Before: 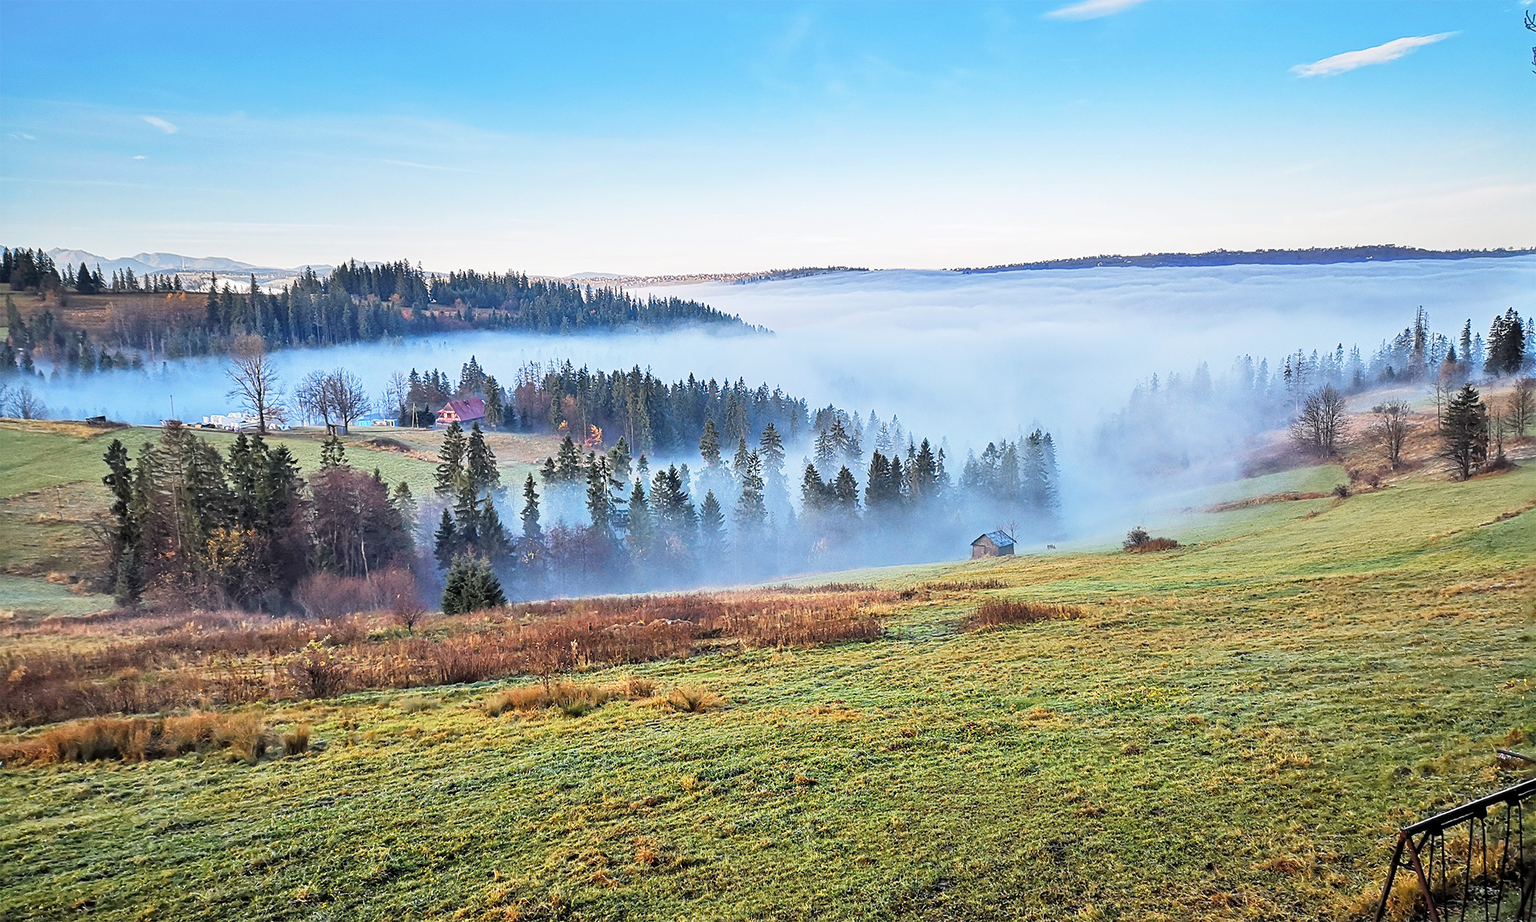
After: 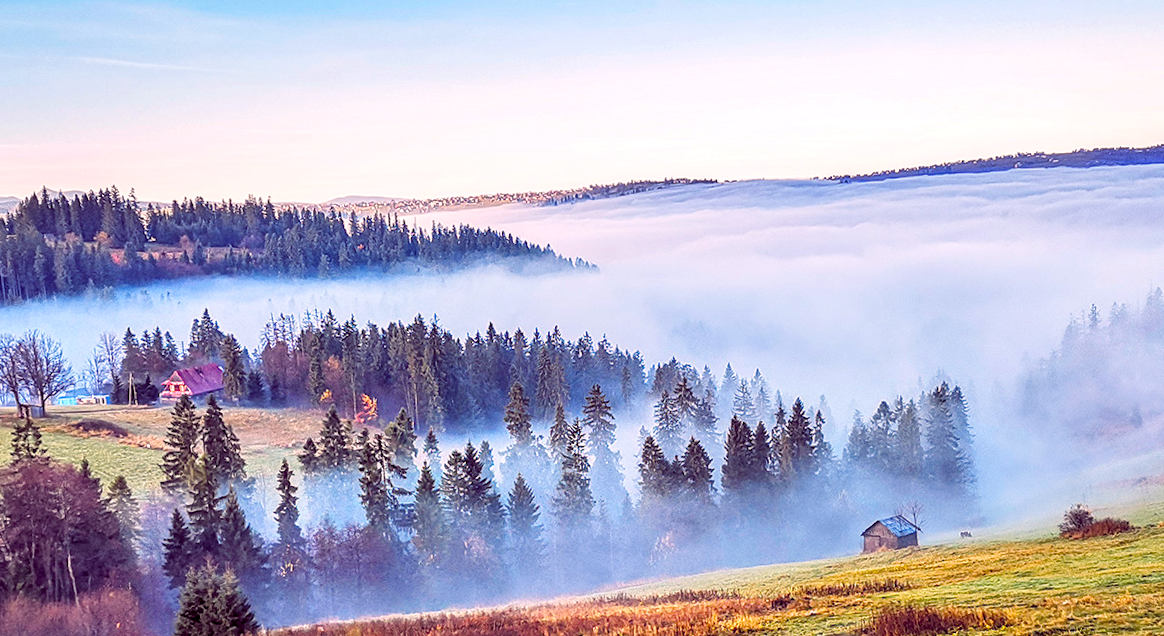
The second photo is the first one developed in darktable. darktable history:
local contrast: detail 130%
crop: left 20.932%, top 15.471%, right 21.848%, bottom 34.081%
rotate and perspective: rotation -1.77°, lens shift (horizontal) 0.004, automatic cropping off
color balance rgb: shadows lift › chroma 6.43%, shadows lift › hue 305.74°, highlights gain › chroma 2.43%, highlights gain › hue 35.74°, global offset › chroma 0.28%, global offset › hue 320.29°, linear chroma grading › global chroma 5.5%, perceptual saturation grading › global saturation 30%, contrast 5.15%
